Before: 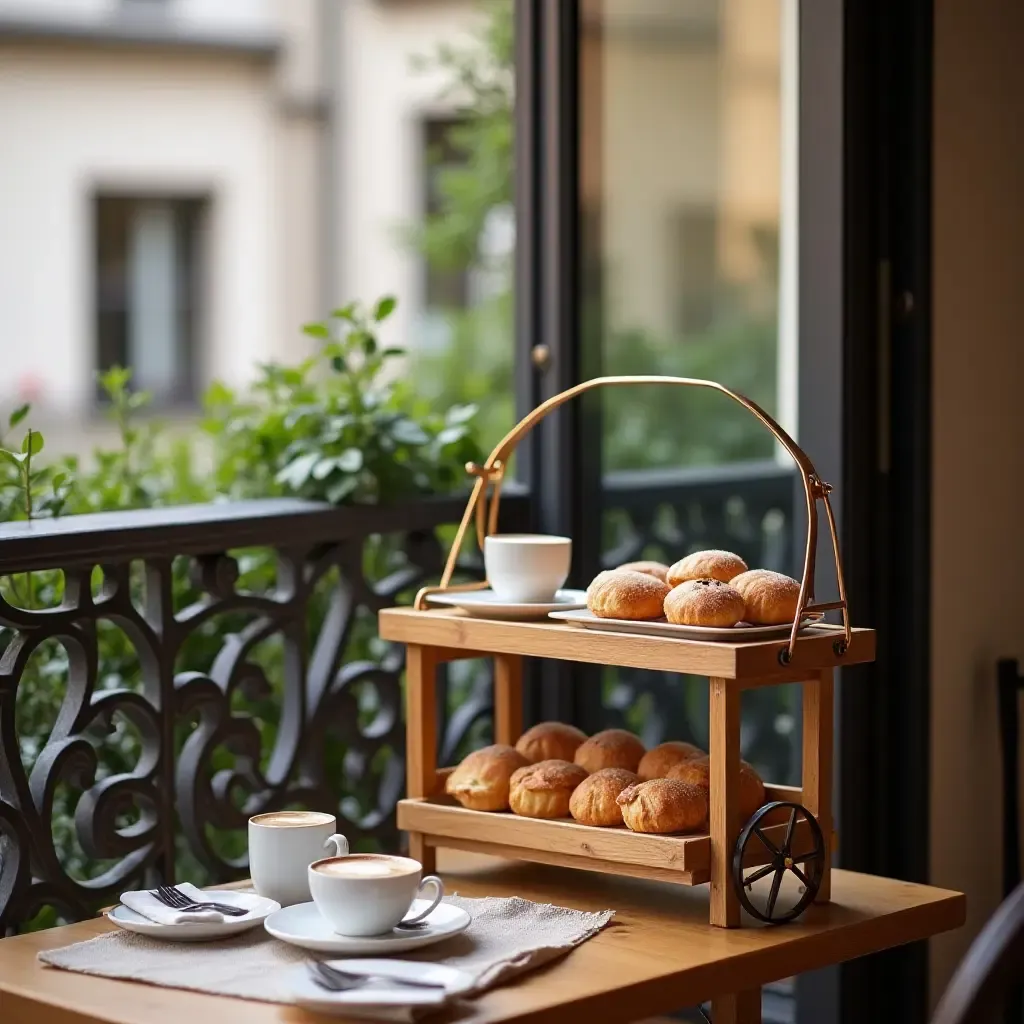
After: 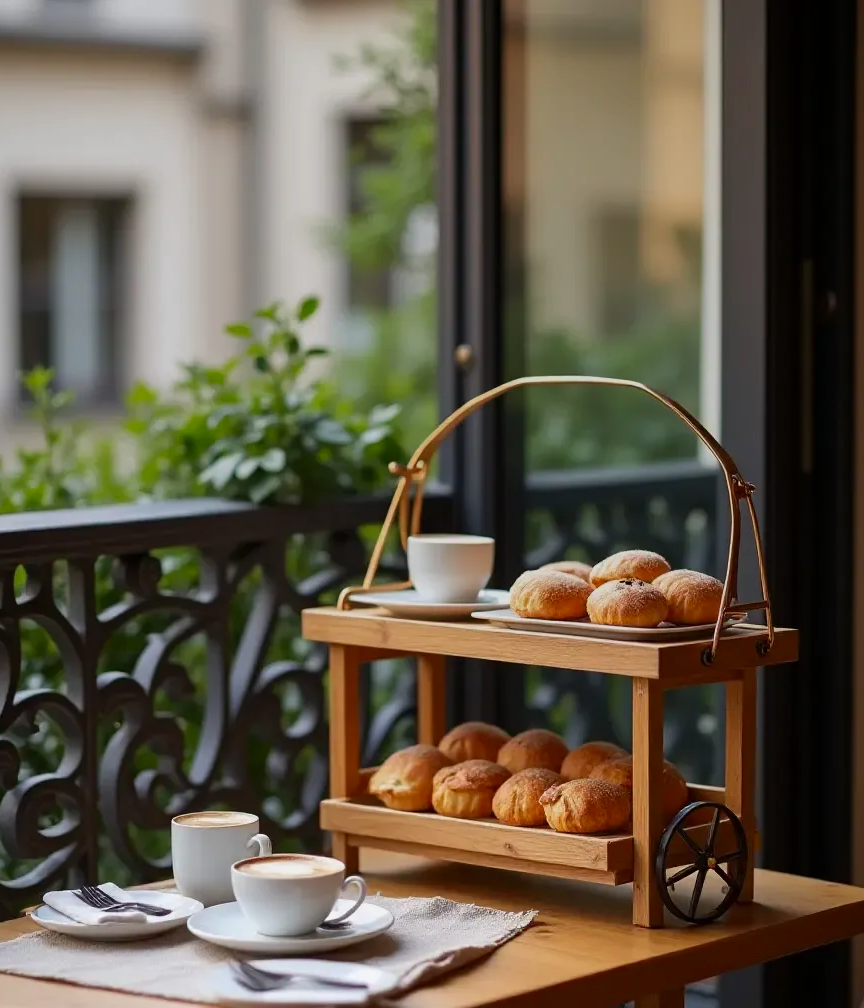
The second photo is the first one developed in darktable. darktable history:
graduated density: rotation 5.63°, offset 76.9
contrast brightness saturation: saturation 0.13
crop: left 7.598%, right 7.873%
